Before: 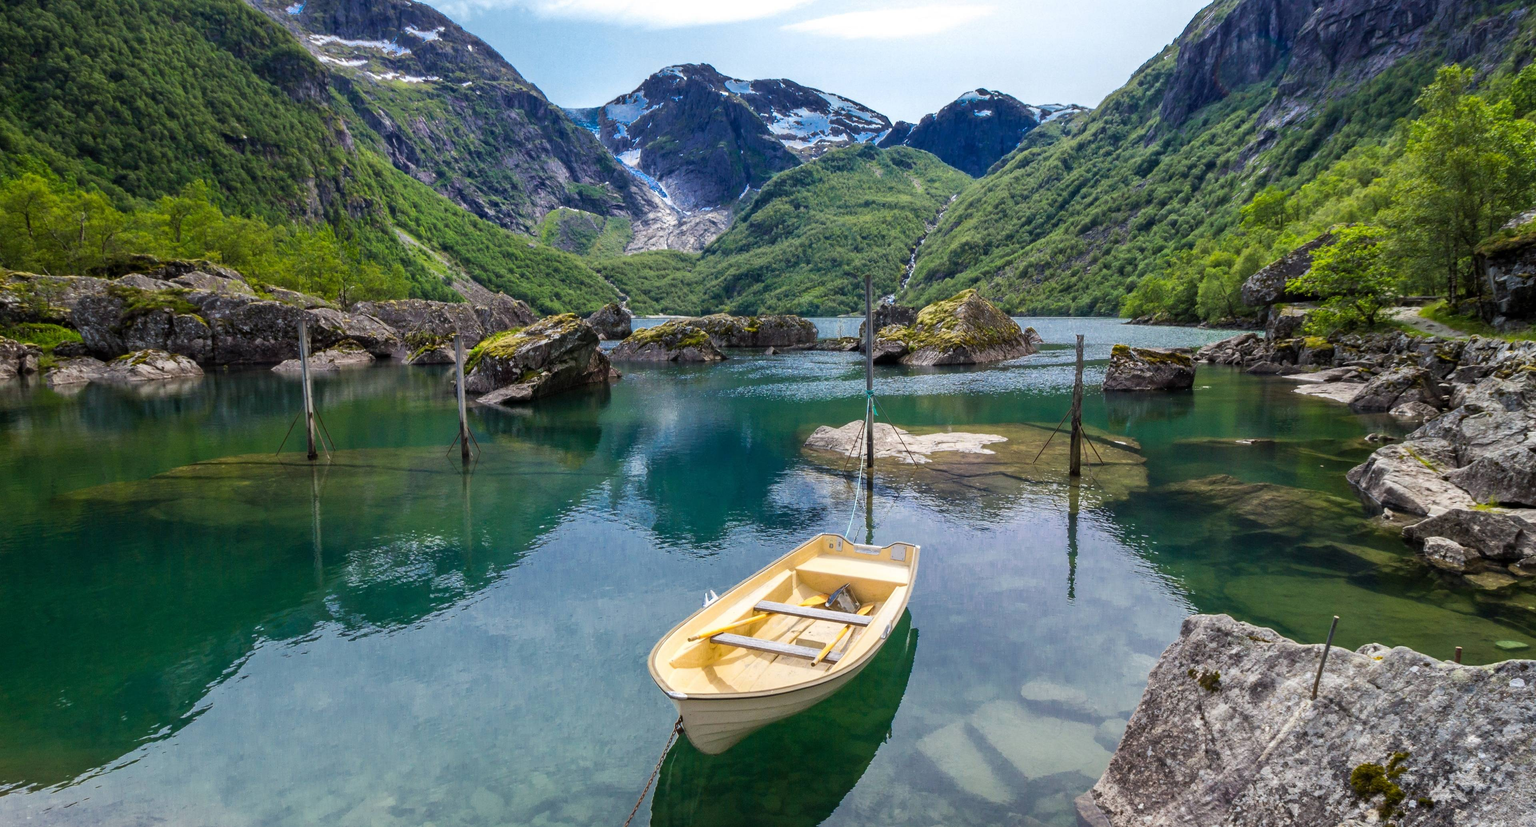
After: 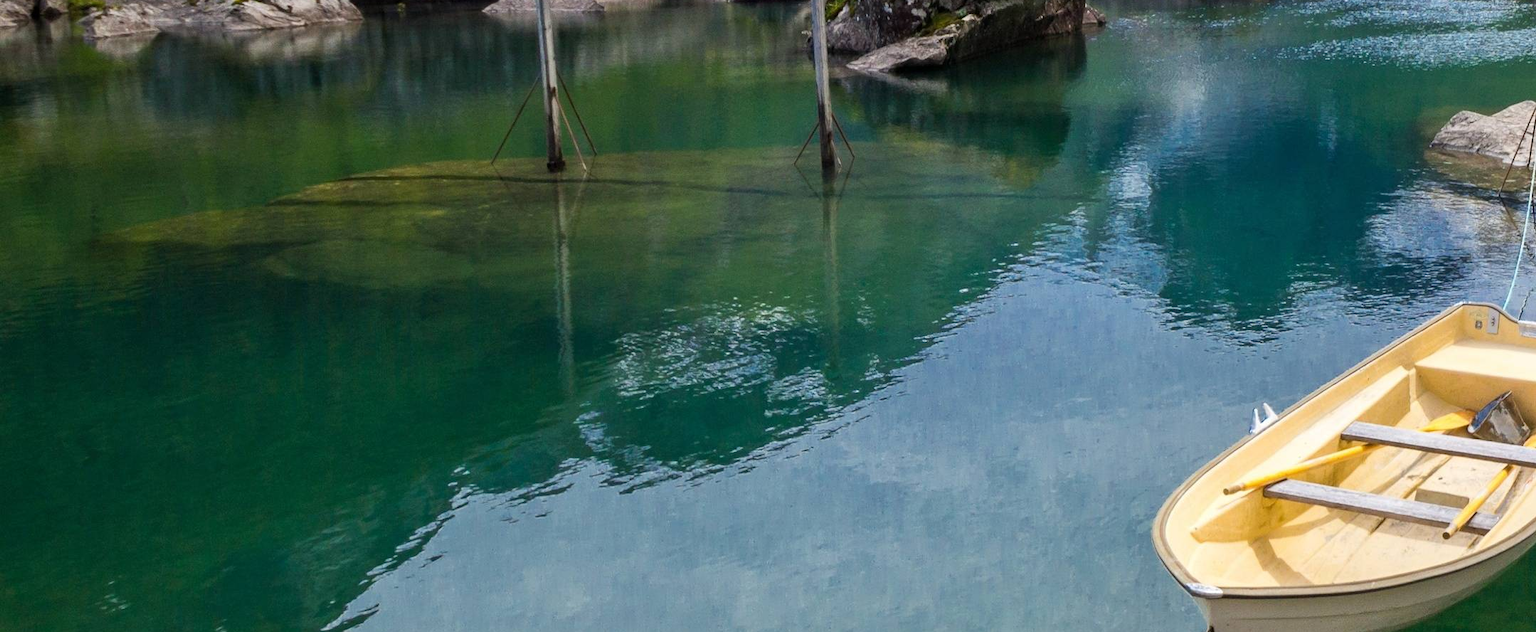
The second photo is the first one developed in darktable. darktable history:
crop: top 44.002%, right 43.754%, bottom 13.008%
